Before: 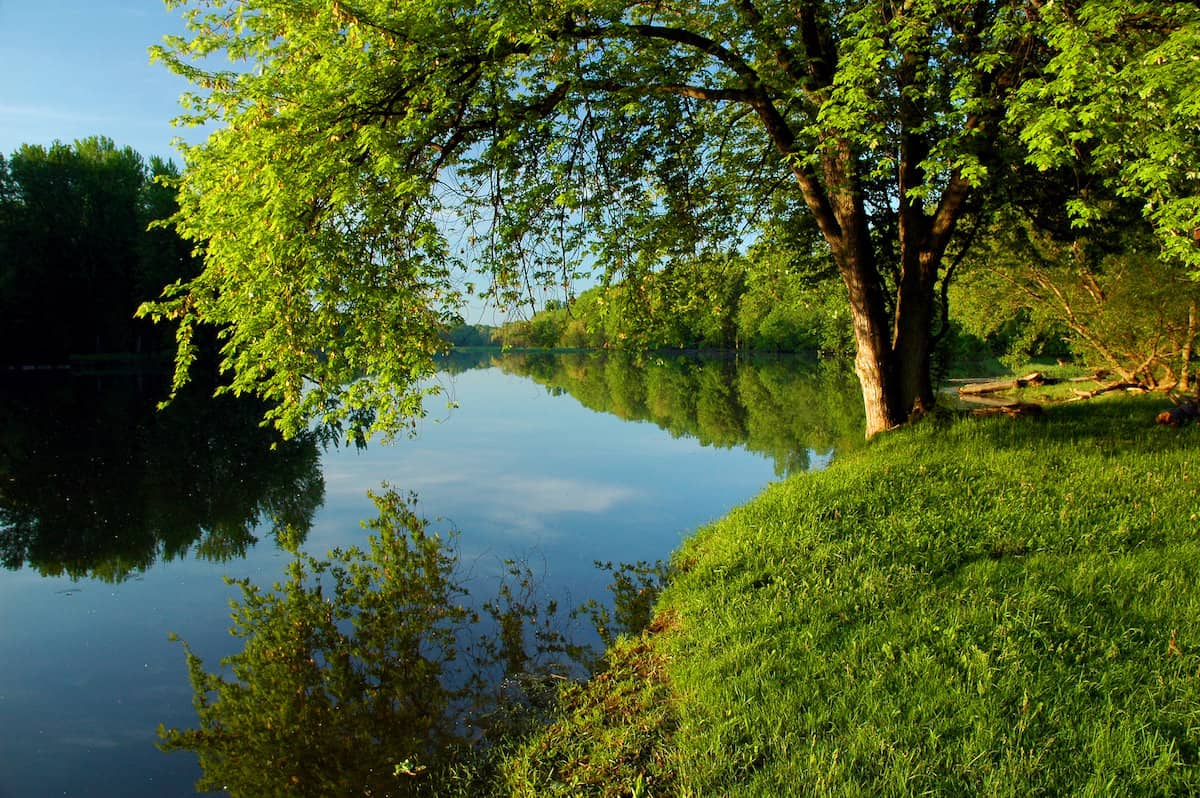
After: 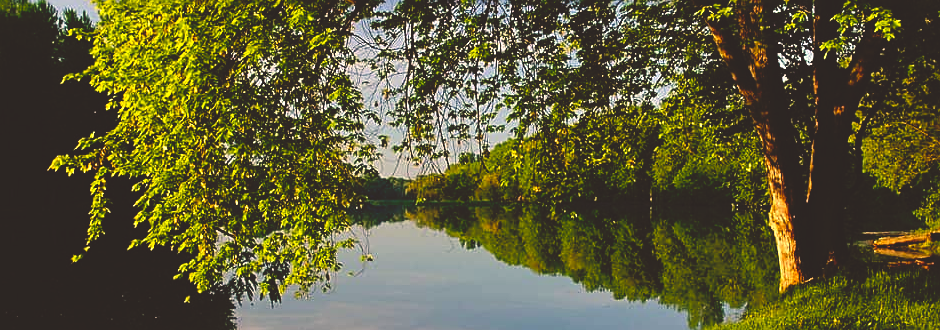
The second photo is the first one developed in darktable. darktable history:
sharpen: amount 0.592
crop: left 7.218%, top 18.456%, right 14.428%, bottom 40.119%
base curve: curves: ch0 [(0, 0.02) (0.083, 0.036) (1, 1)], preserve colors none
color correction: highlights a* 17.78, highlights b* 19.13
